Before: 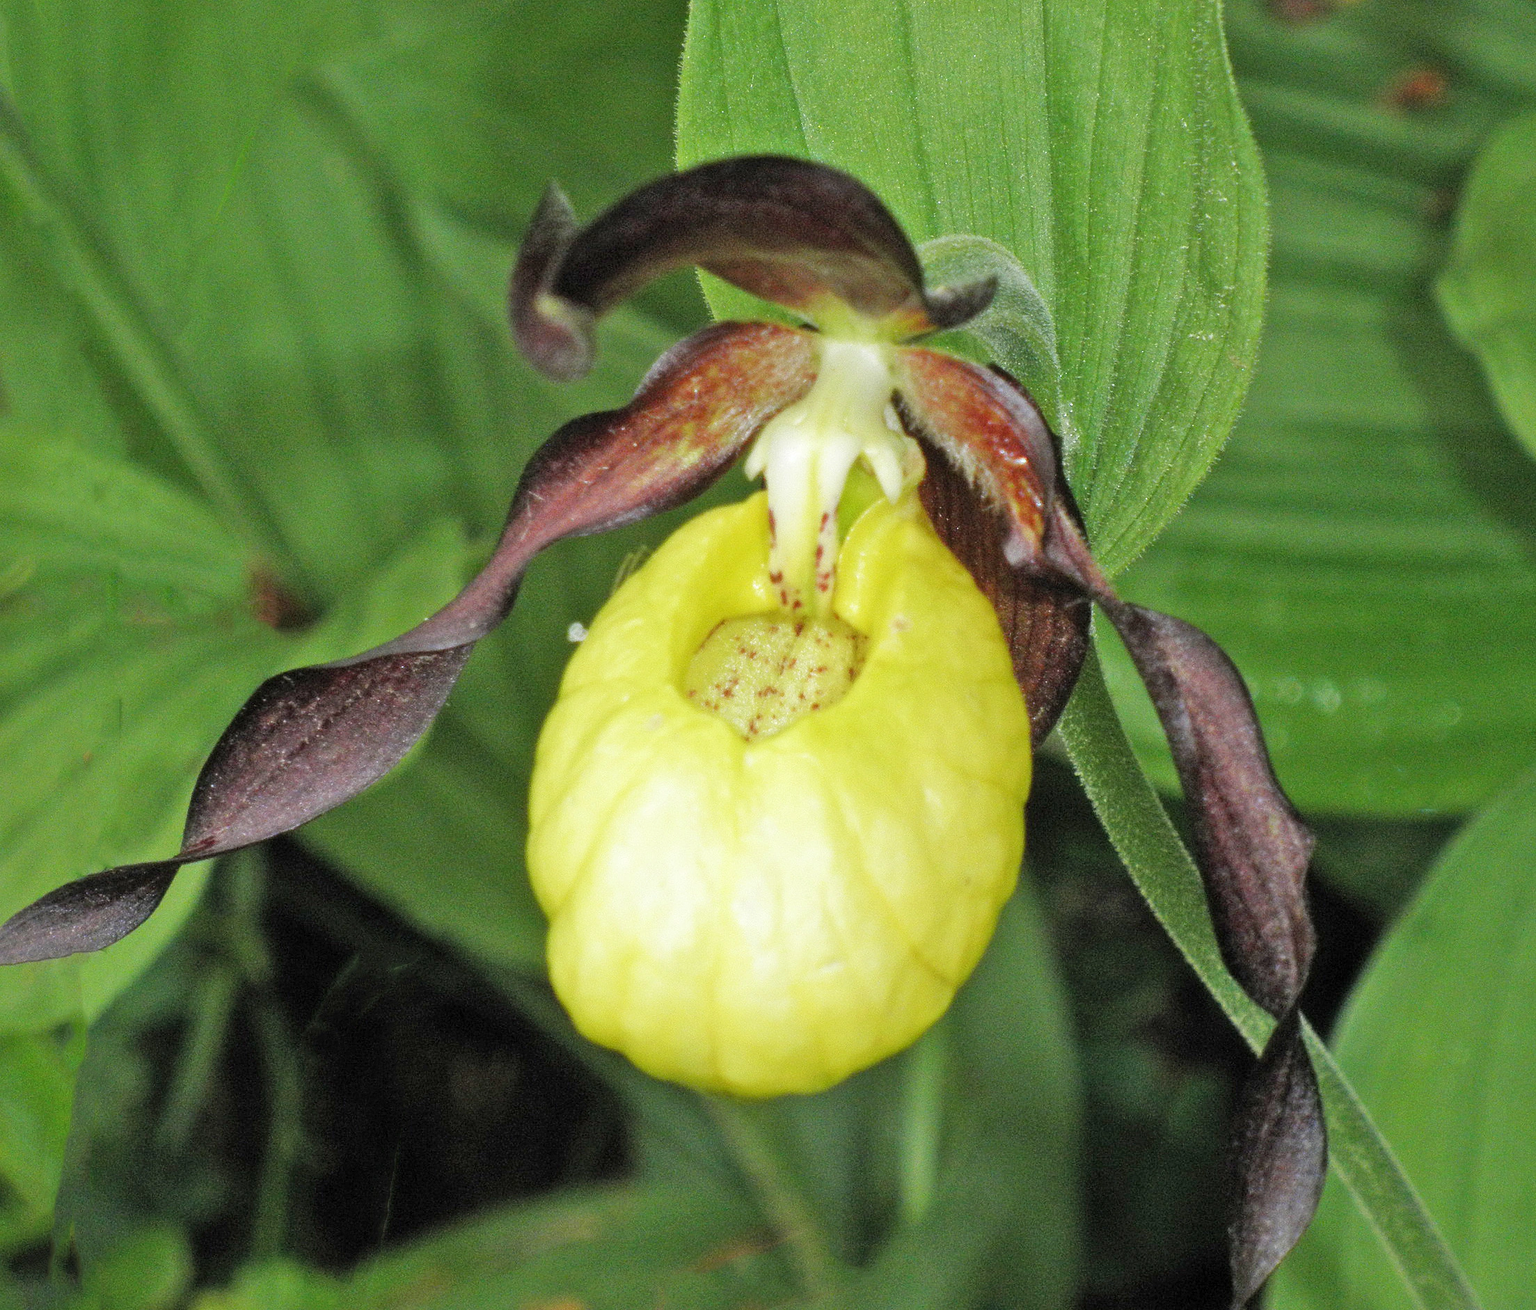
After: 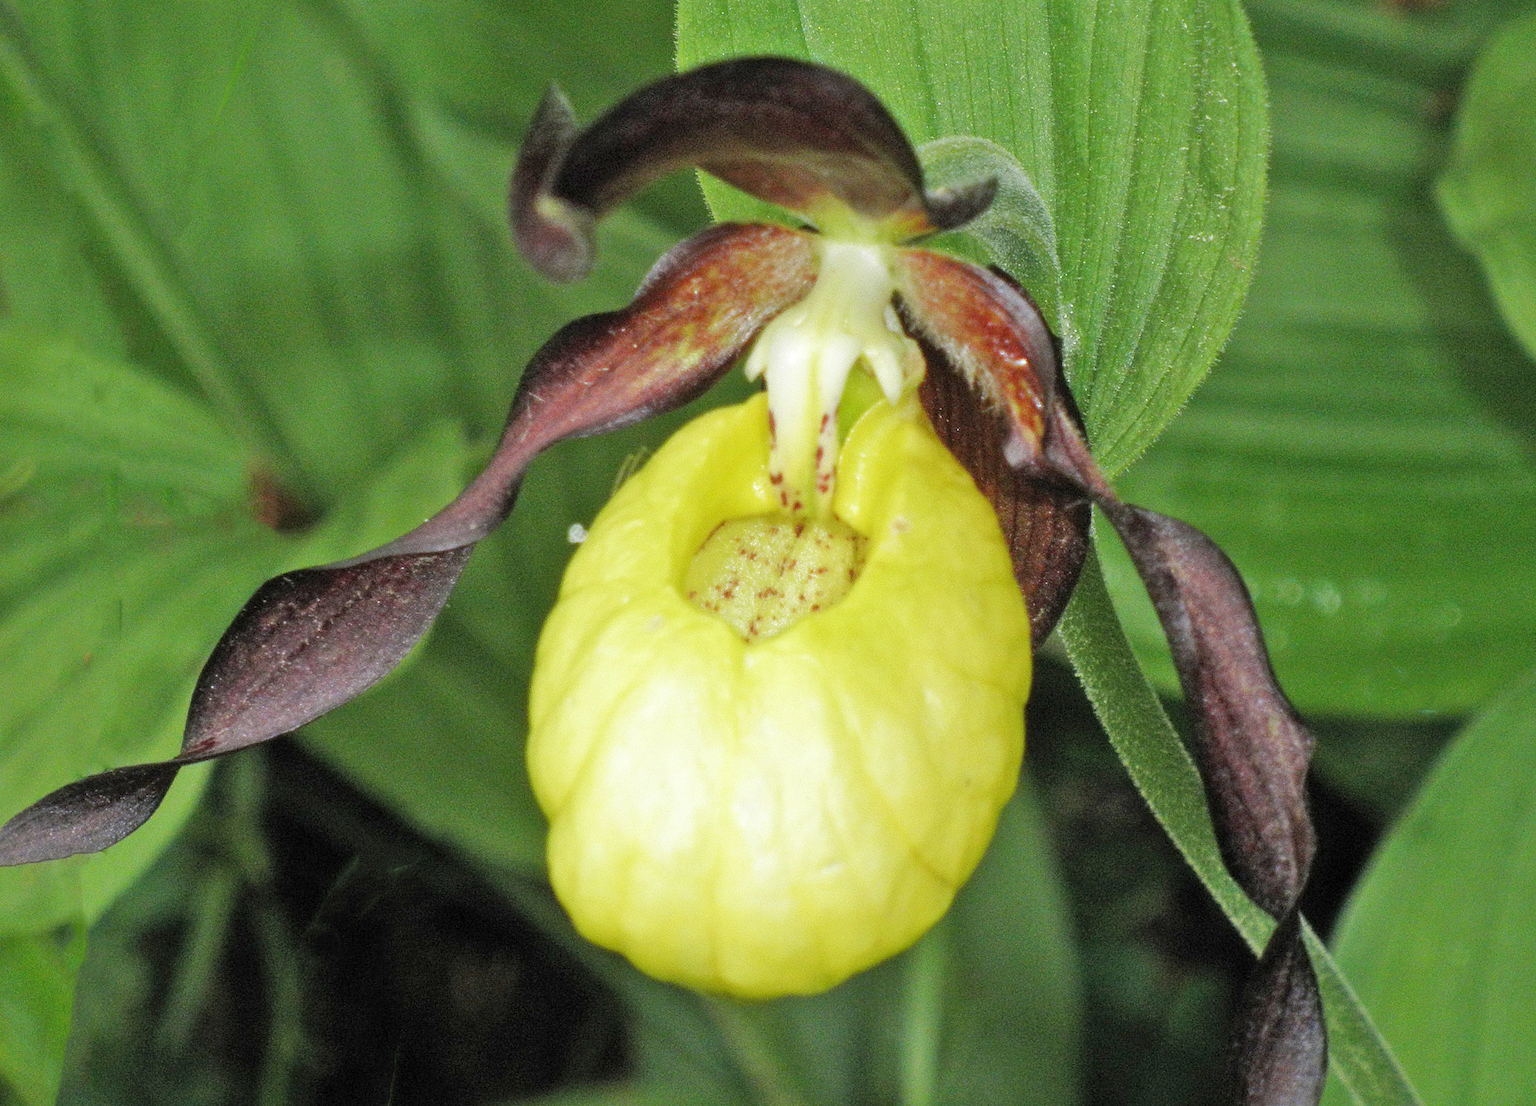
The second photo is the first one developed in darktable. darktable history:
tone equalizer: edges refinement/feathering 500, mask exposure compensation -1.57 EV, preserve details no
crop: top 7.568%, bottom 7.906%
